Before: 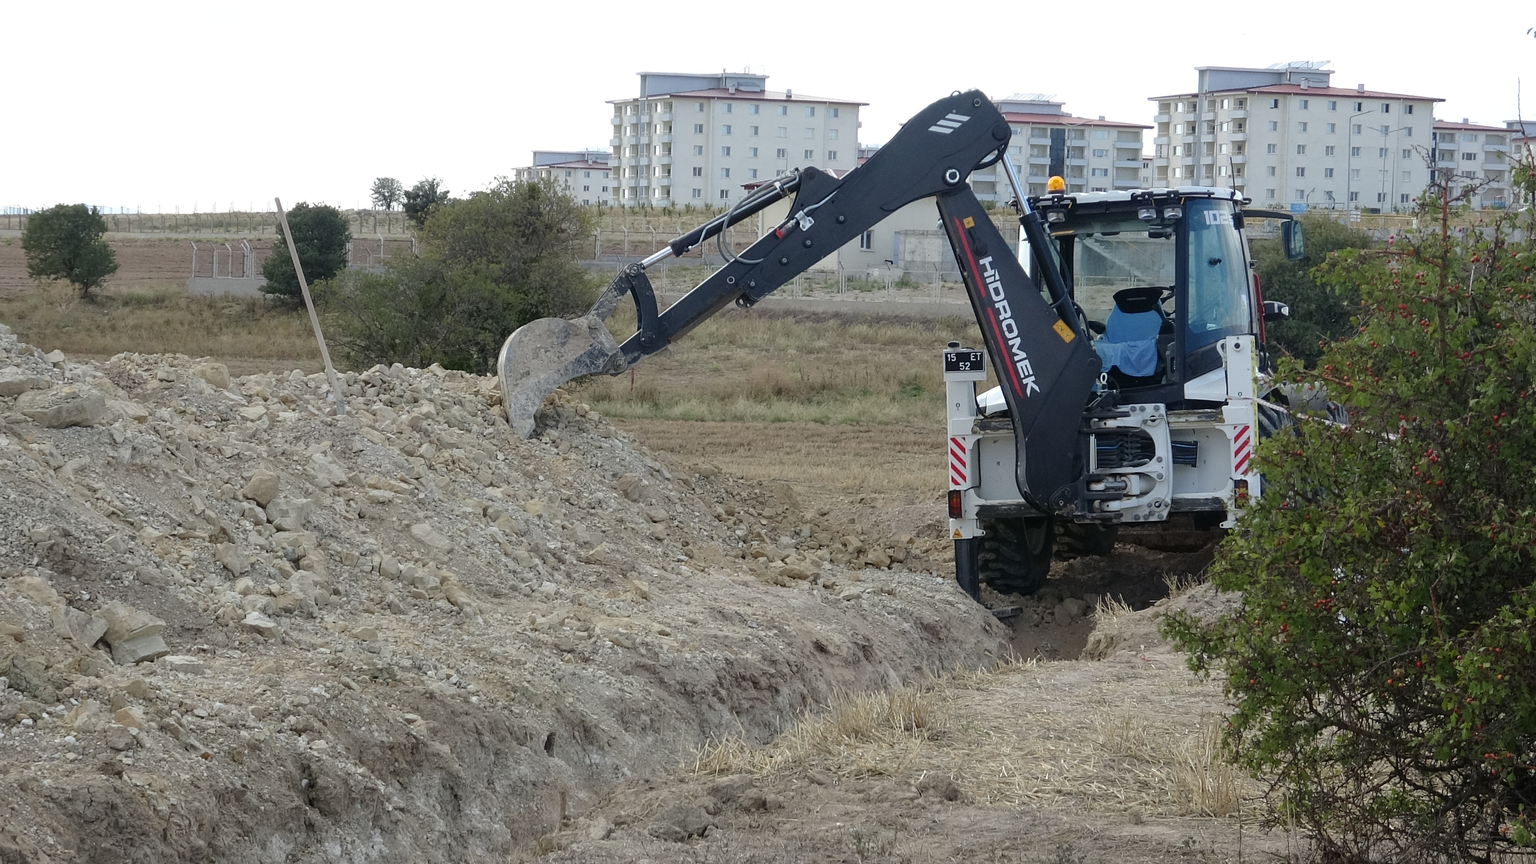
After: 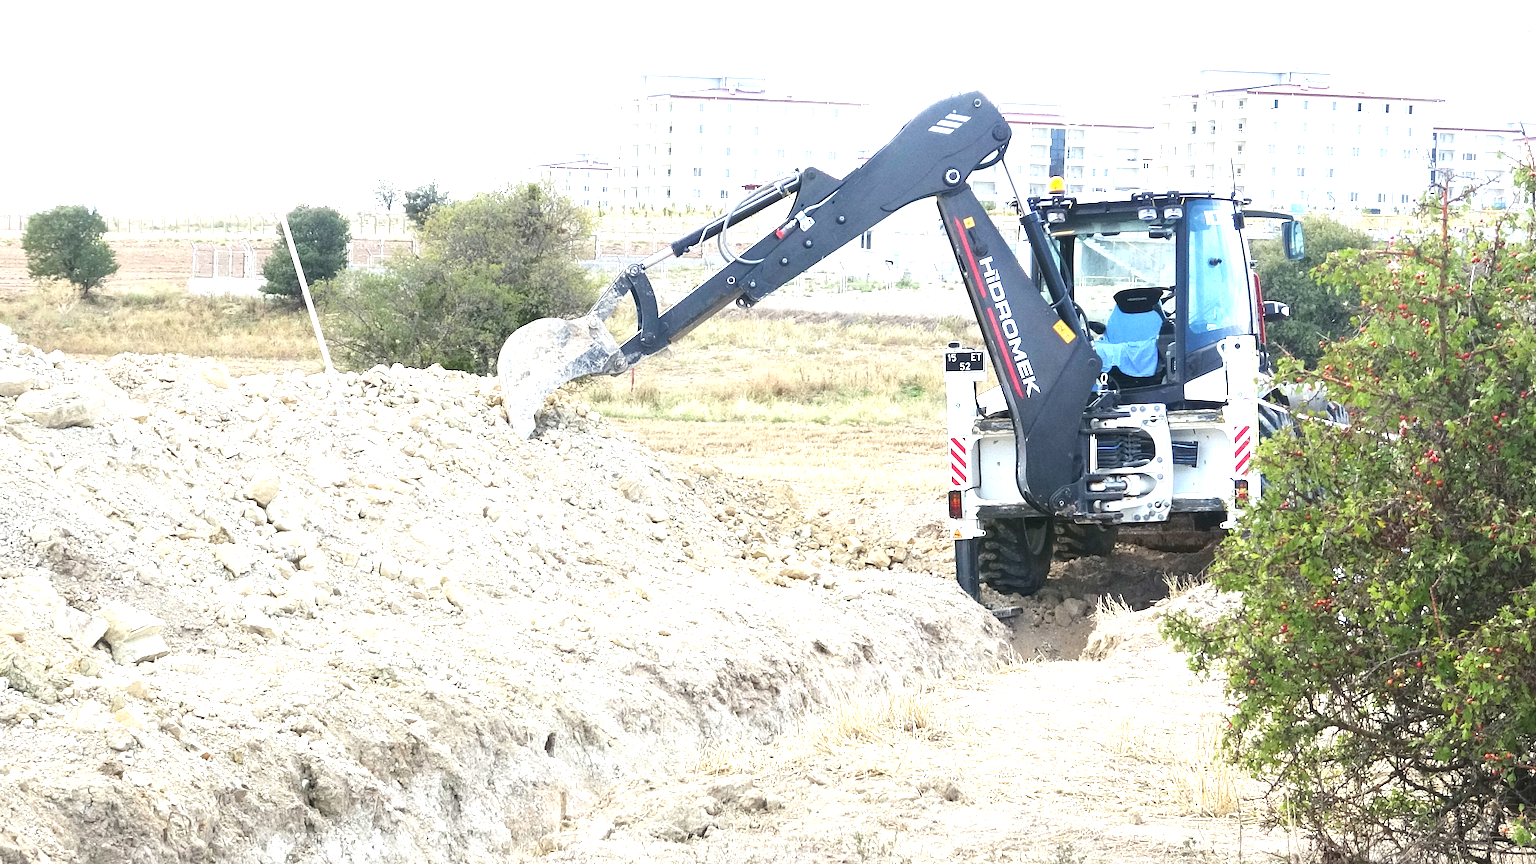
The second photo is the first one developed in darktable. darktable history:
exposure: exposure 2.264 EV, compensate exposure bias true, compensate highlight preservation false
